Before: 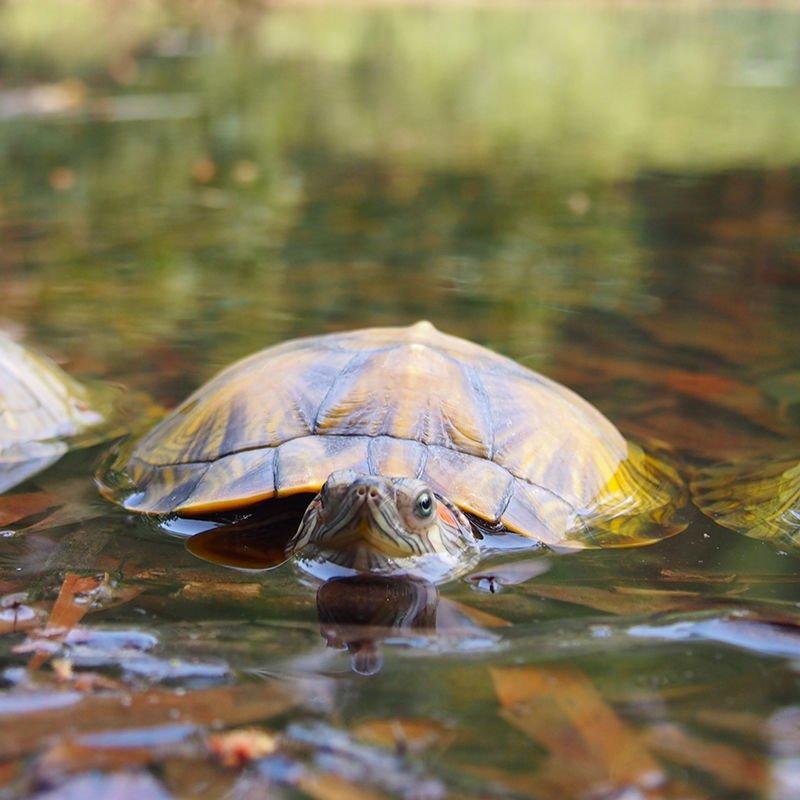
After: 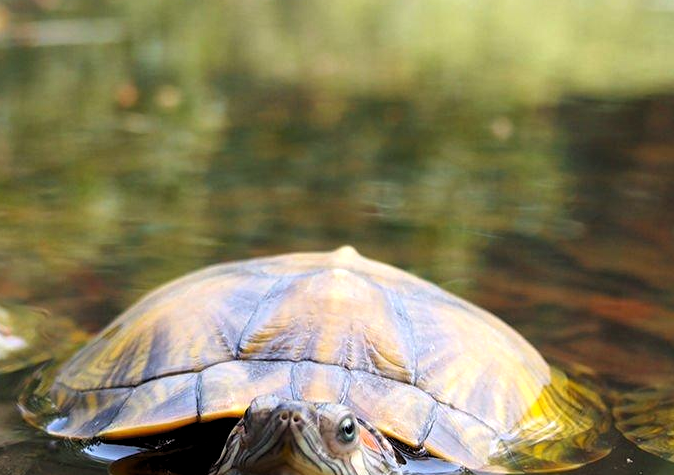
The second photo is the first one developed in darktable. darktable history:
levels: levels [0.062, 0.494, 0.925]
crop and rotate: left 9.641%, top 9.378%, right 6.084%, bottom 31.21%
